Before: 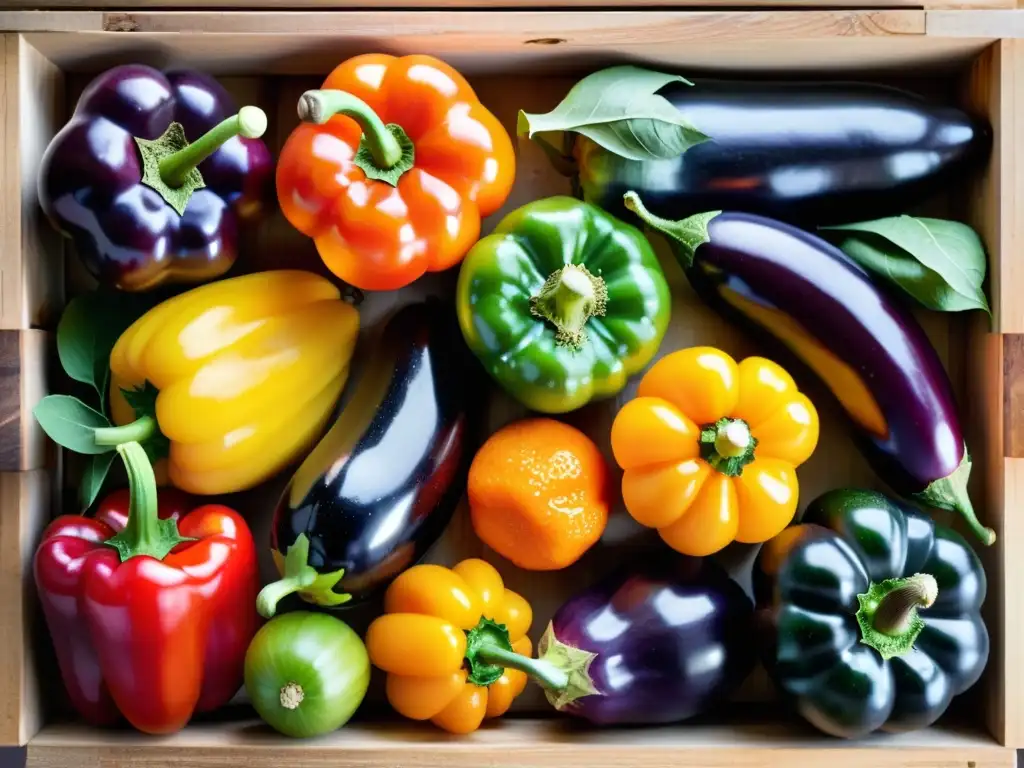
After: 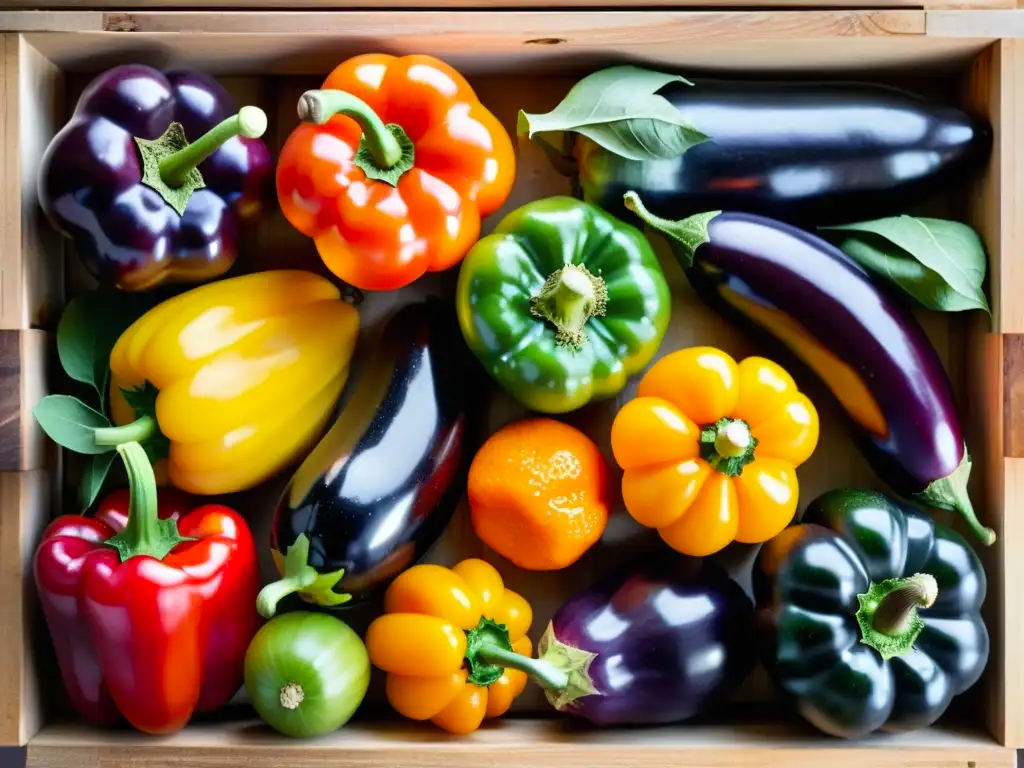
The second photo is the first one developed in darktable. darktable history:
color zones: curves: ch1 [(0, 0.525) (0.143, 0.556) (0.286, 0.52) (0.429, 0.5) (0.571, 0.5) (0.714, 0.5) (0.857, 0.503) (1, 0.525)]
